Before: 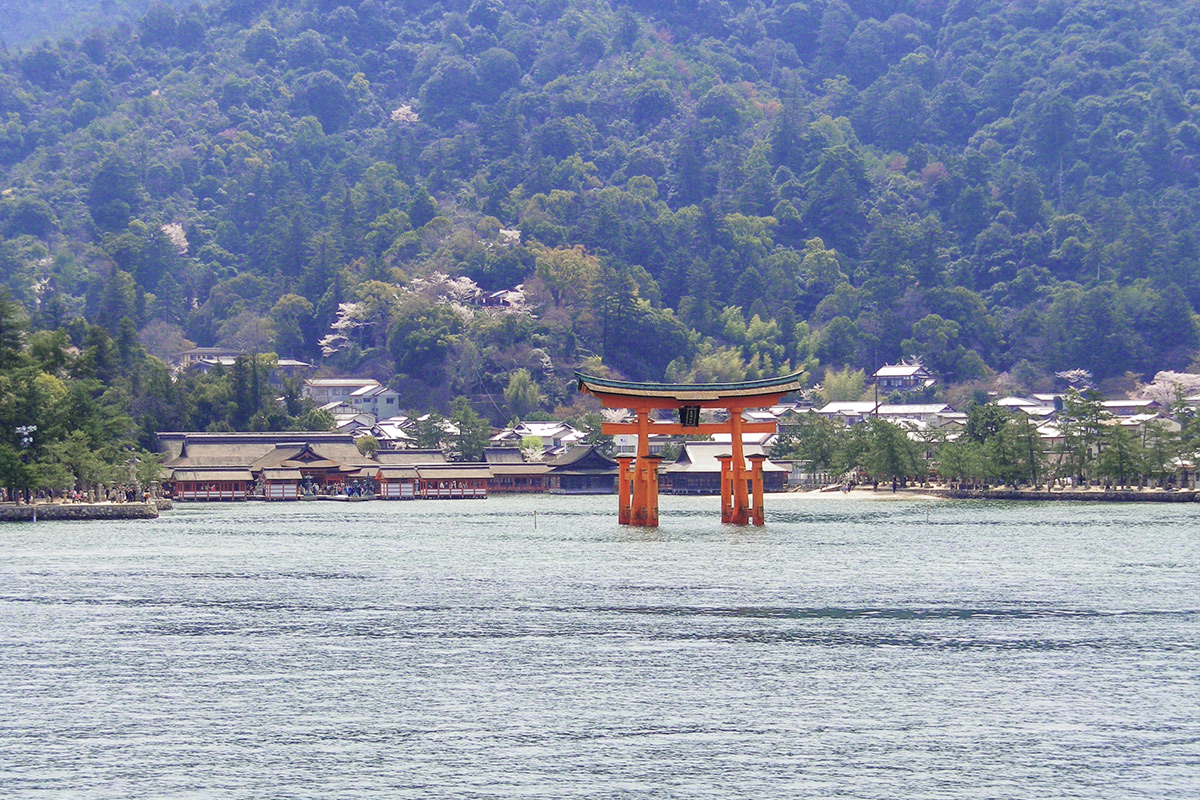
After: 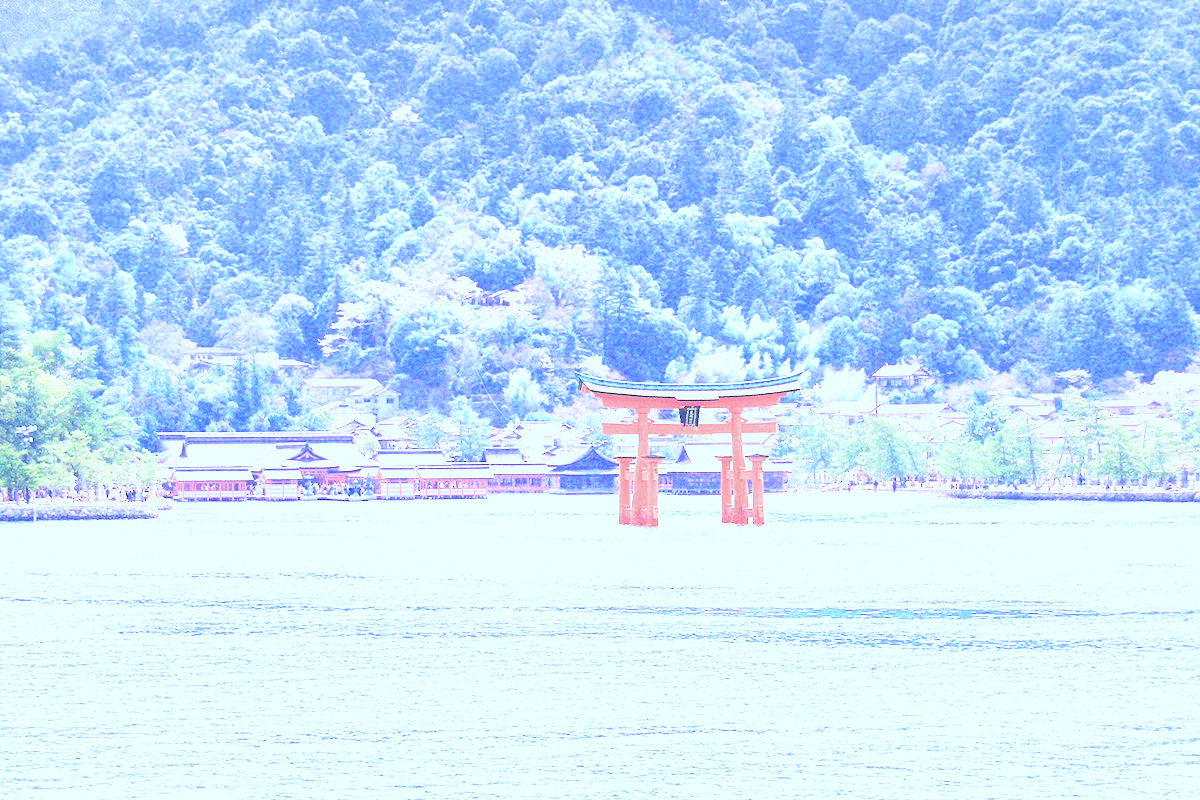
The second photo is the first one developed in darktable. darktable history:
filmic rgb: black relative exposure -7.15 EV, white relative exposure 5.36 EV, hardness 3.02, color science v6 (2022)
color correction: highlights a* -2.24, highlights b* -18.1
exposure: black level correction 0, exposure 4 EV, compensate exposure bias true, compensate highlight preservation false
